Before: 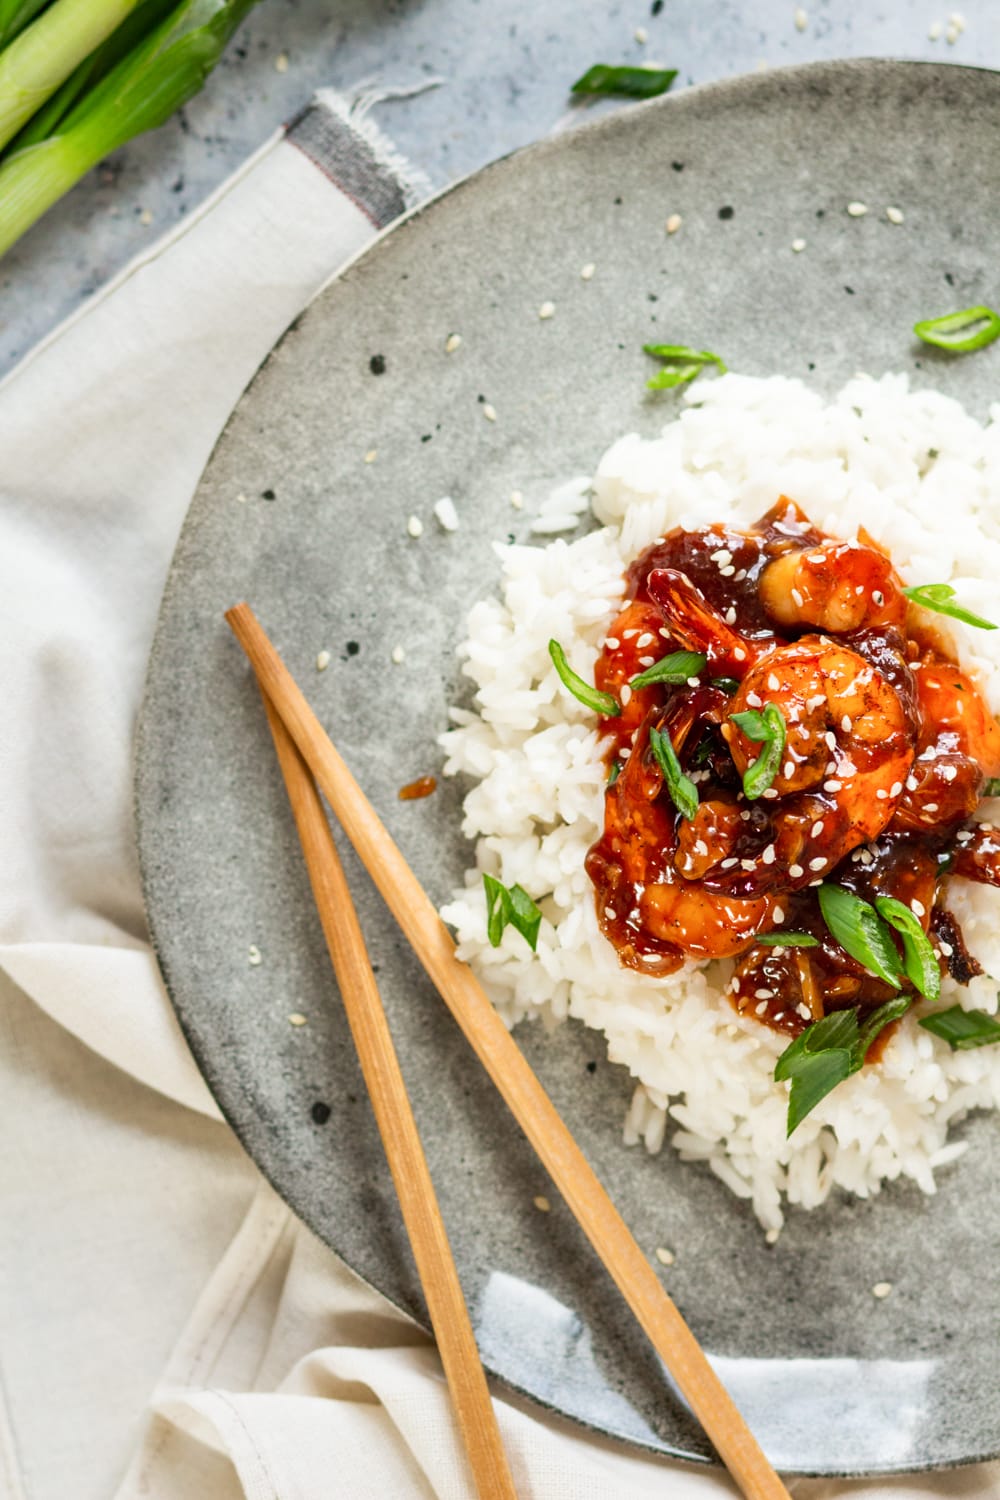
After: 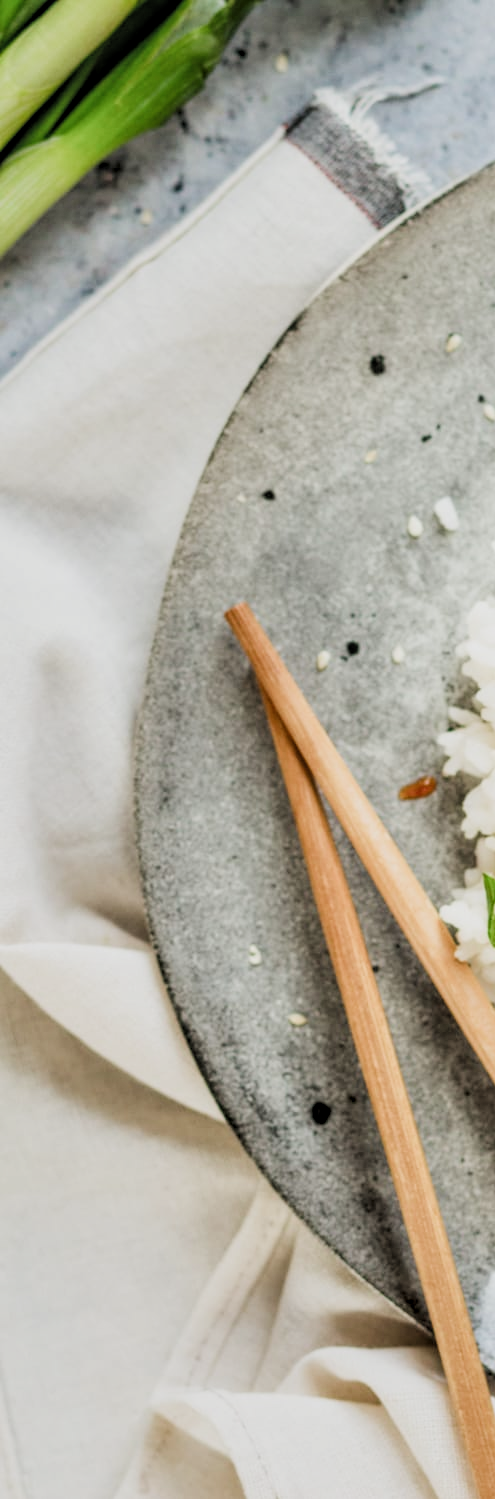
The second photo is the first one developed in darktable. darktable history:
crop and rotate: left 0.023%, top 0%, right 50.429%
filmic rgb: black relative exposure -5.04 EV, white relative exposure 3.96 EV, hardness 2.89, contrast 1.185, color science v4 (2020)
local contrast: on, module defaults
